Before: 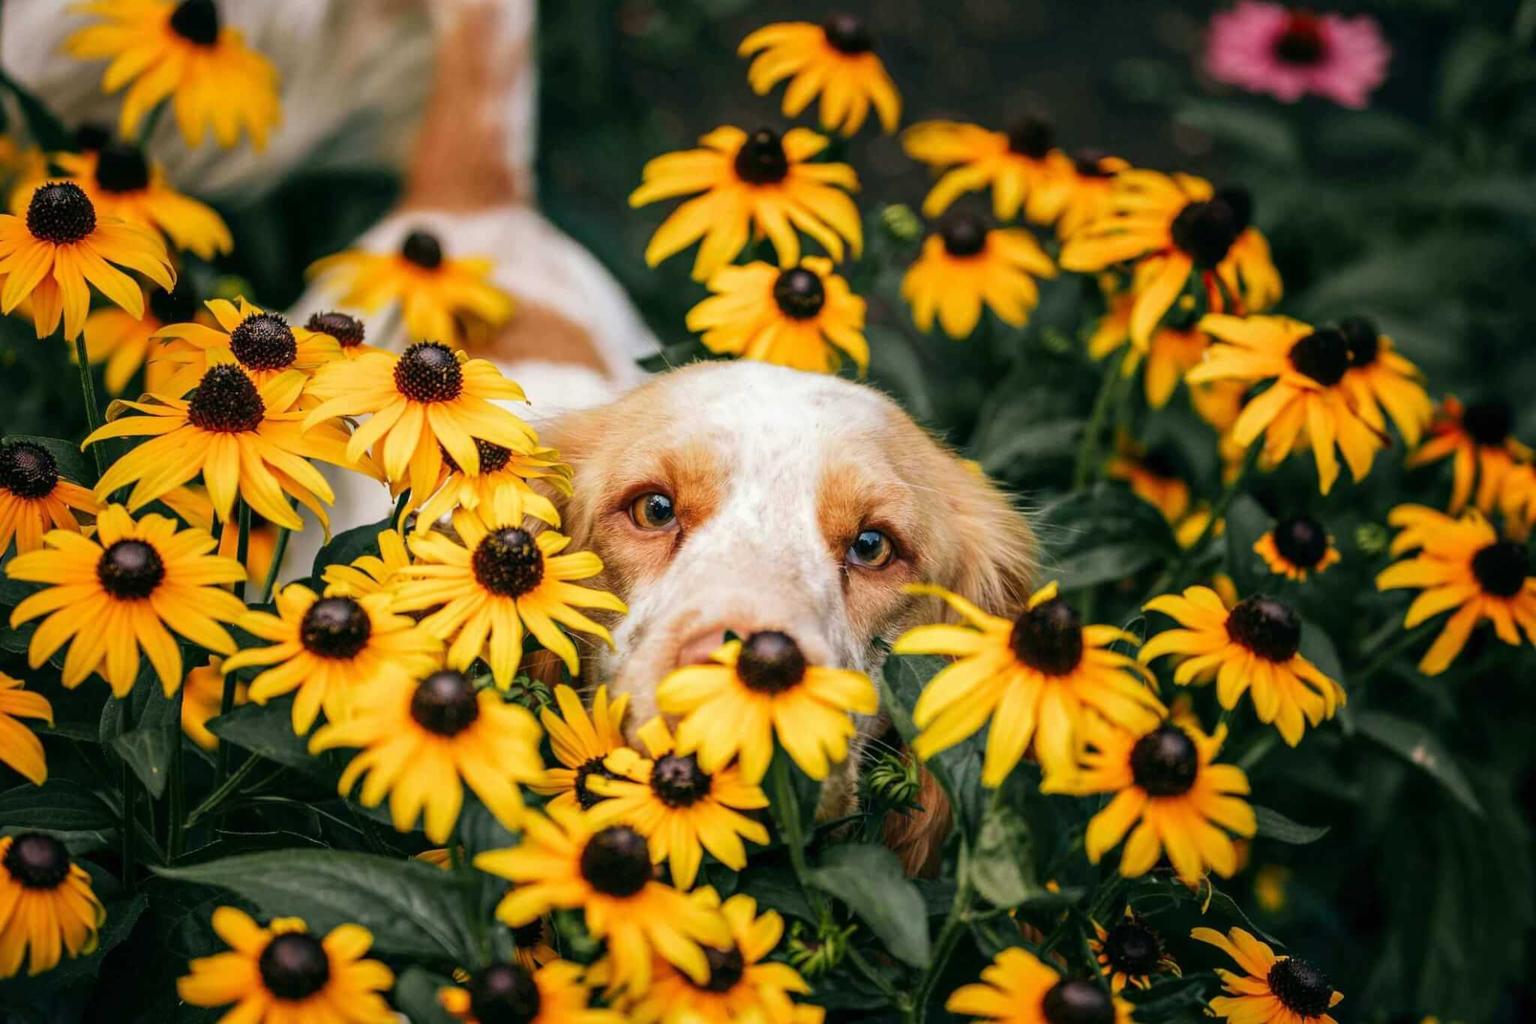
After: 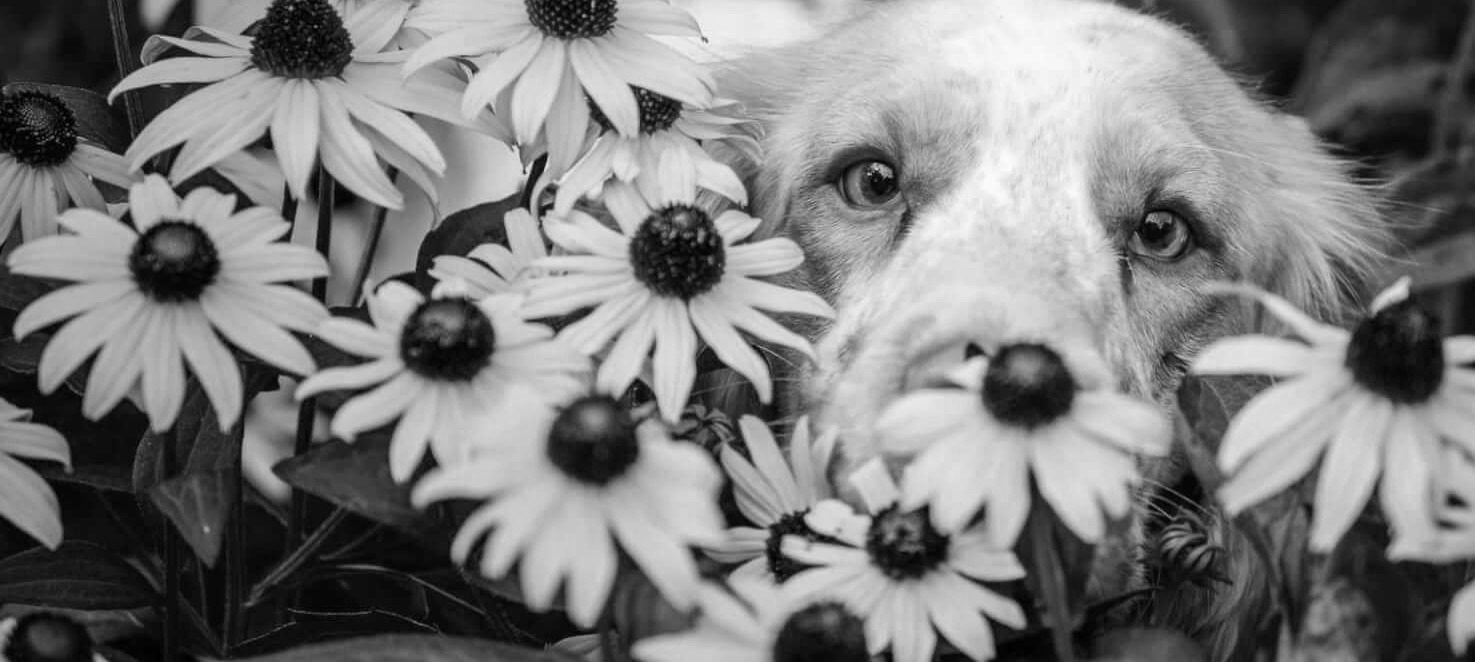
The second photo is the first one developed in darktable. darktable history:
monochrome: on, module defaults
crop: top 36.498%, right 27.964%, bottom 14.995%
